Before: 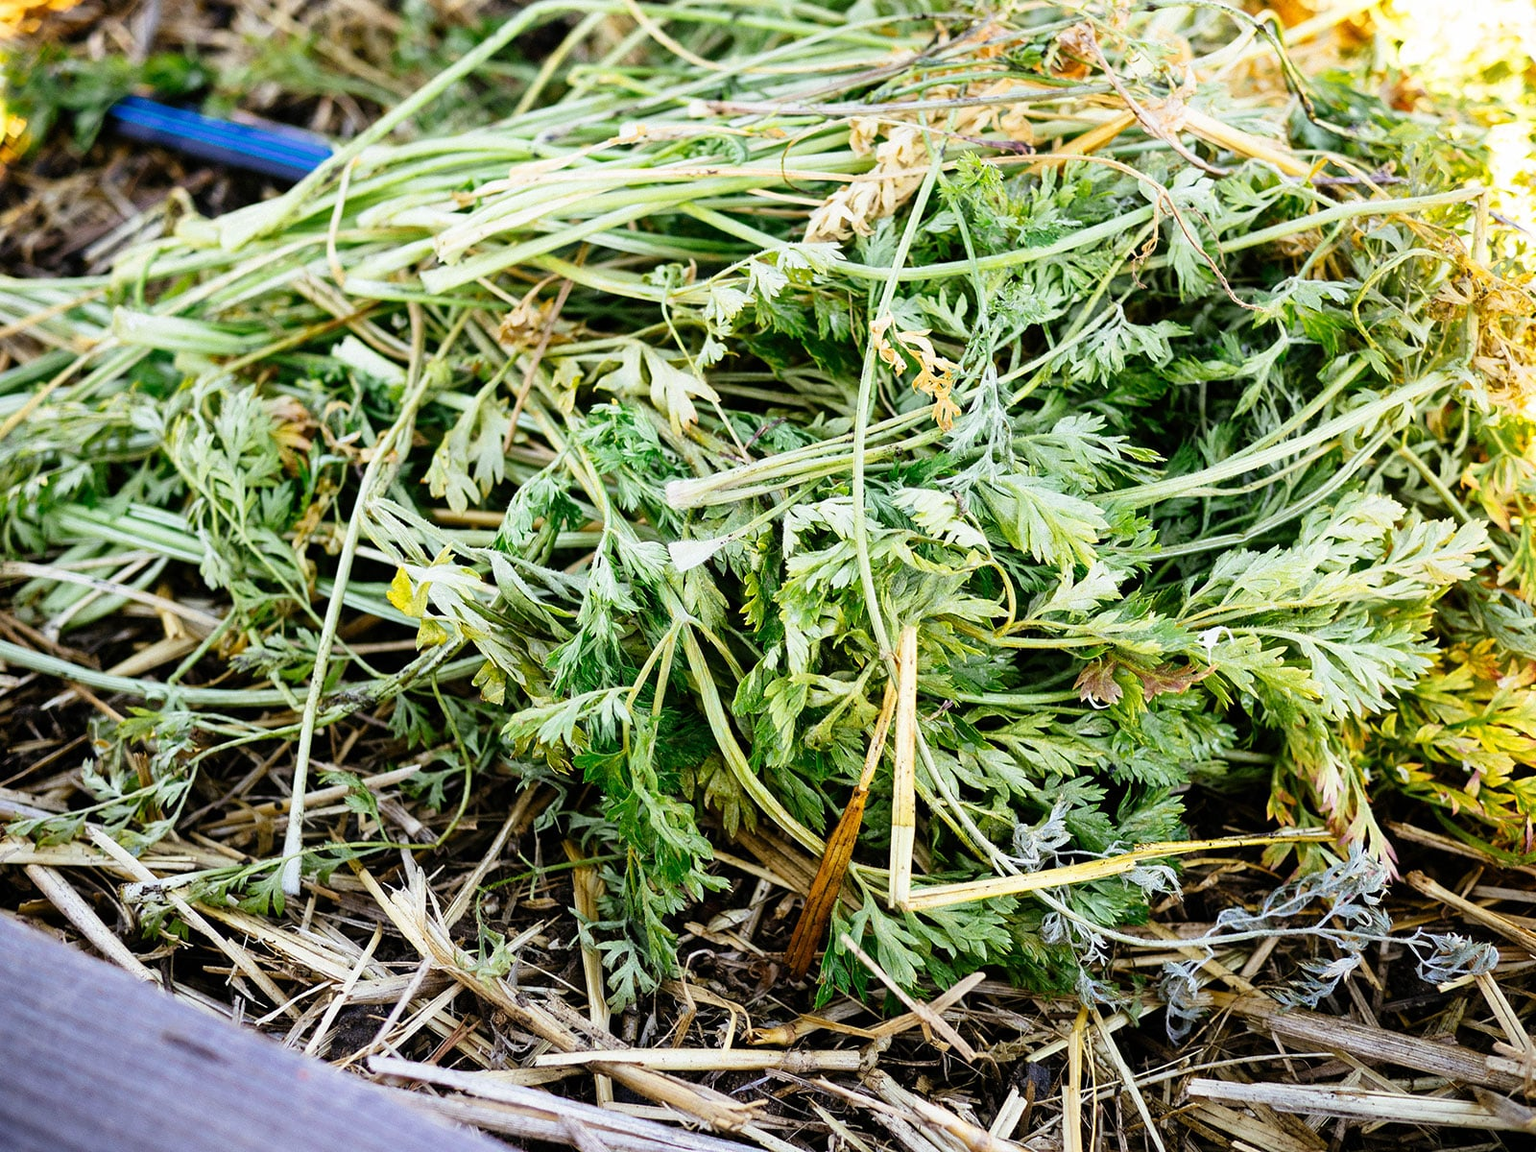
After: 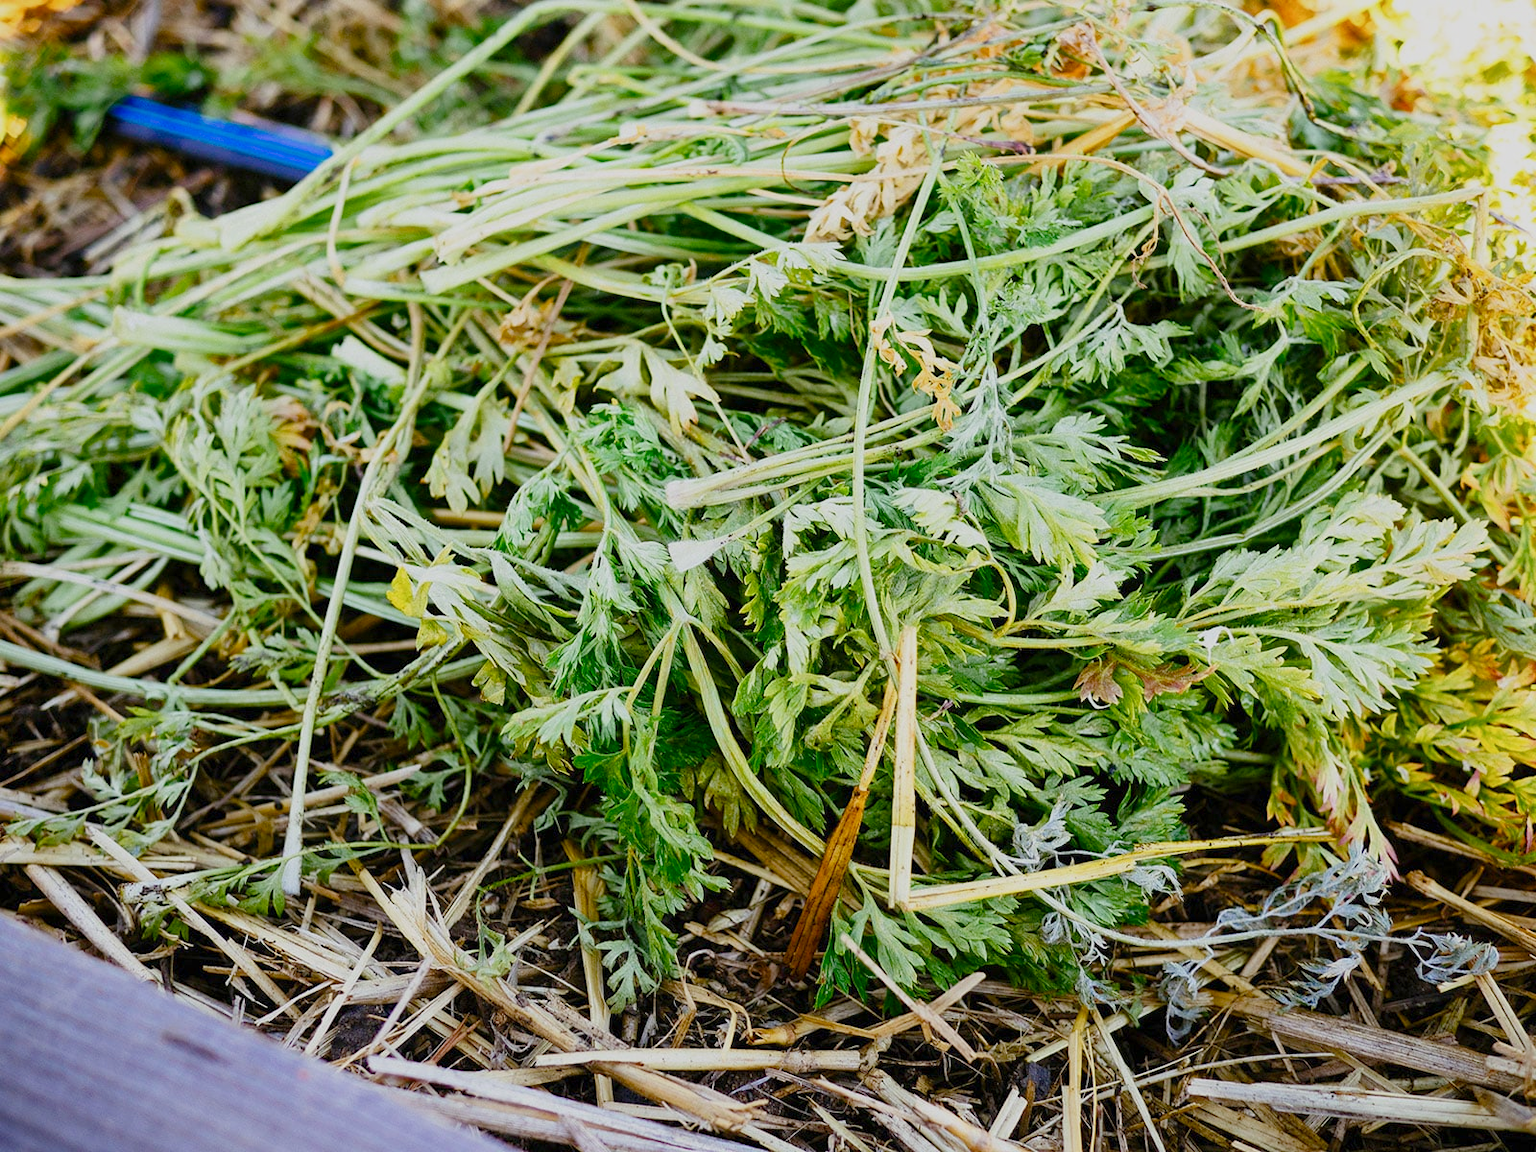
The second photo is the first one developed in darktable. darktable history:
shadows and highlights: radius 330.26, shadows 54.67, highlights -99.02, compress 94.61%, soften with gaussian
color balance rgb: shadows lift › luminance -20.319%, perceptual saturation grading › global saturation 20%, perceptual saturation grading › highlights -25.151%, perceptual saturation grading › shadows 25.714%, contrast -19.731%
